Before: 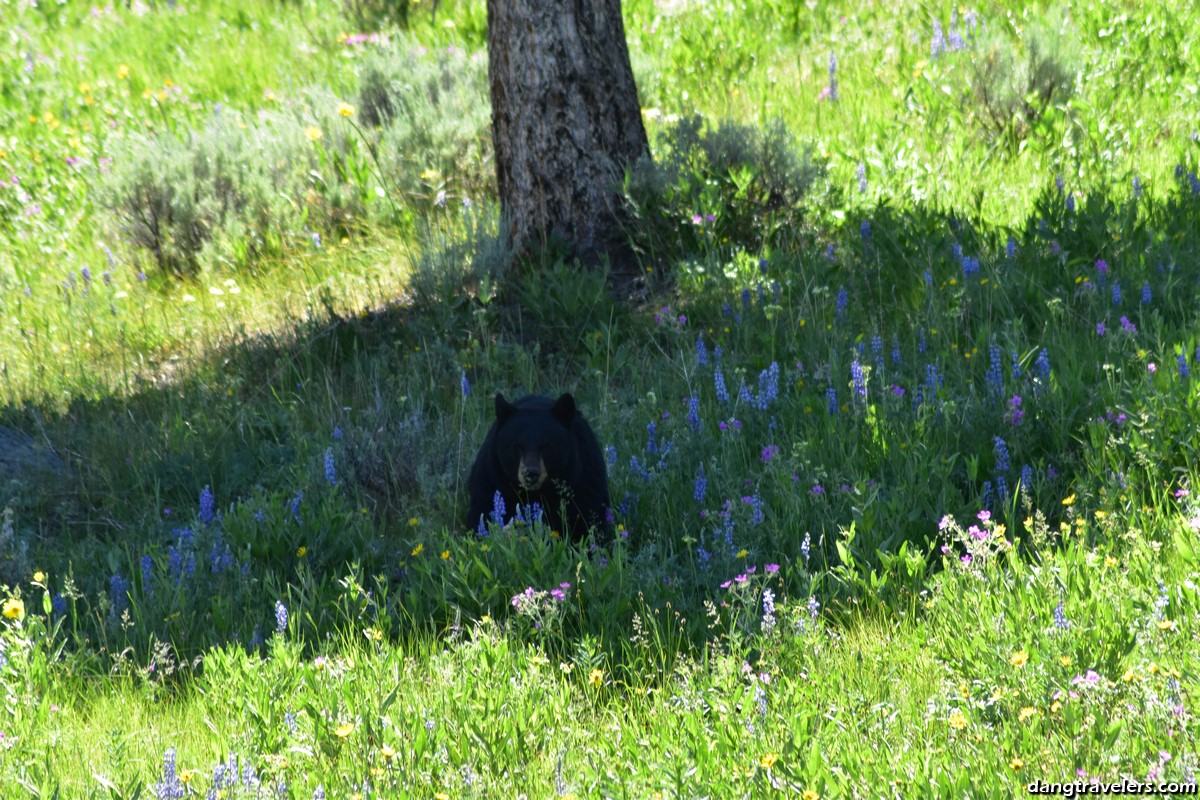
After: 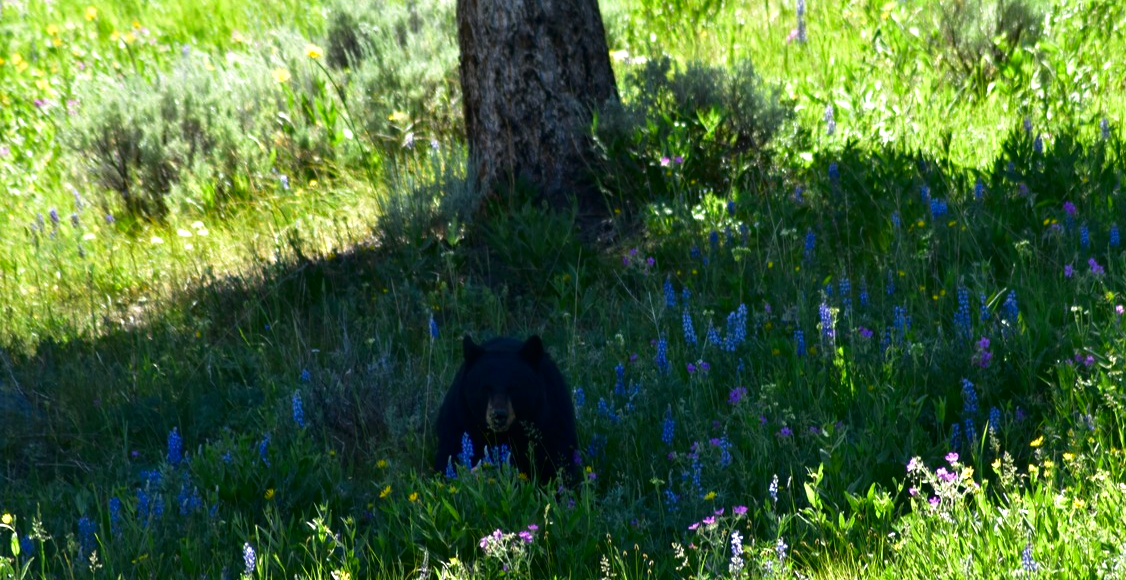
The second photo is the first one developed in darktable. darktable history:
contrast brightness saturation: brightness -0.2, saturation 0.08
crop: left 2.737%, top 7.287%, right 3.421%, bottom 20.179%
exposure: exposure 0.2 EV, compensate highlight preservation false
